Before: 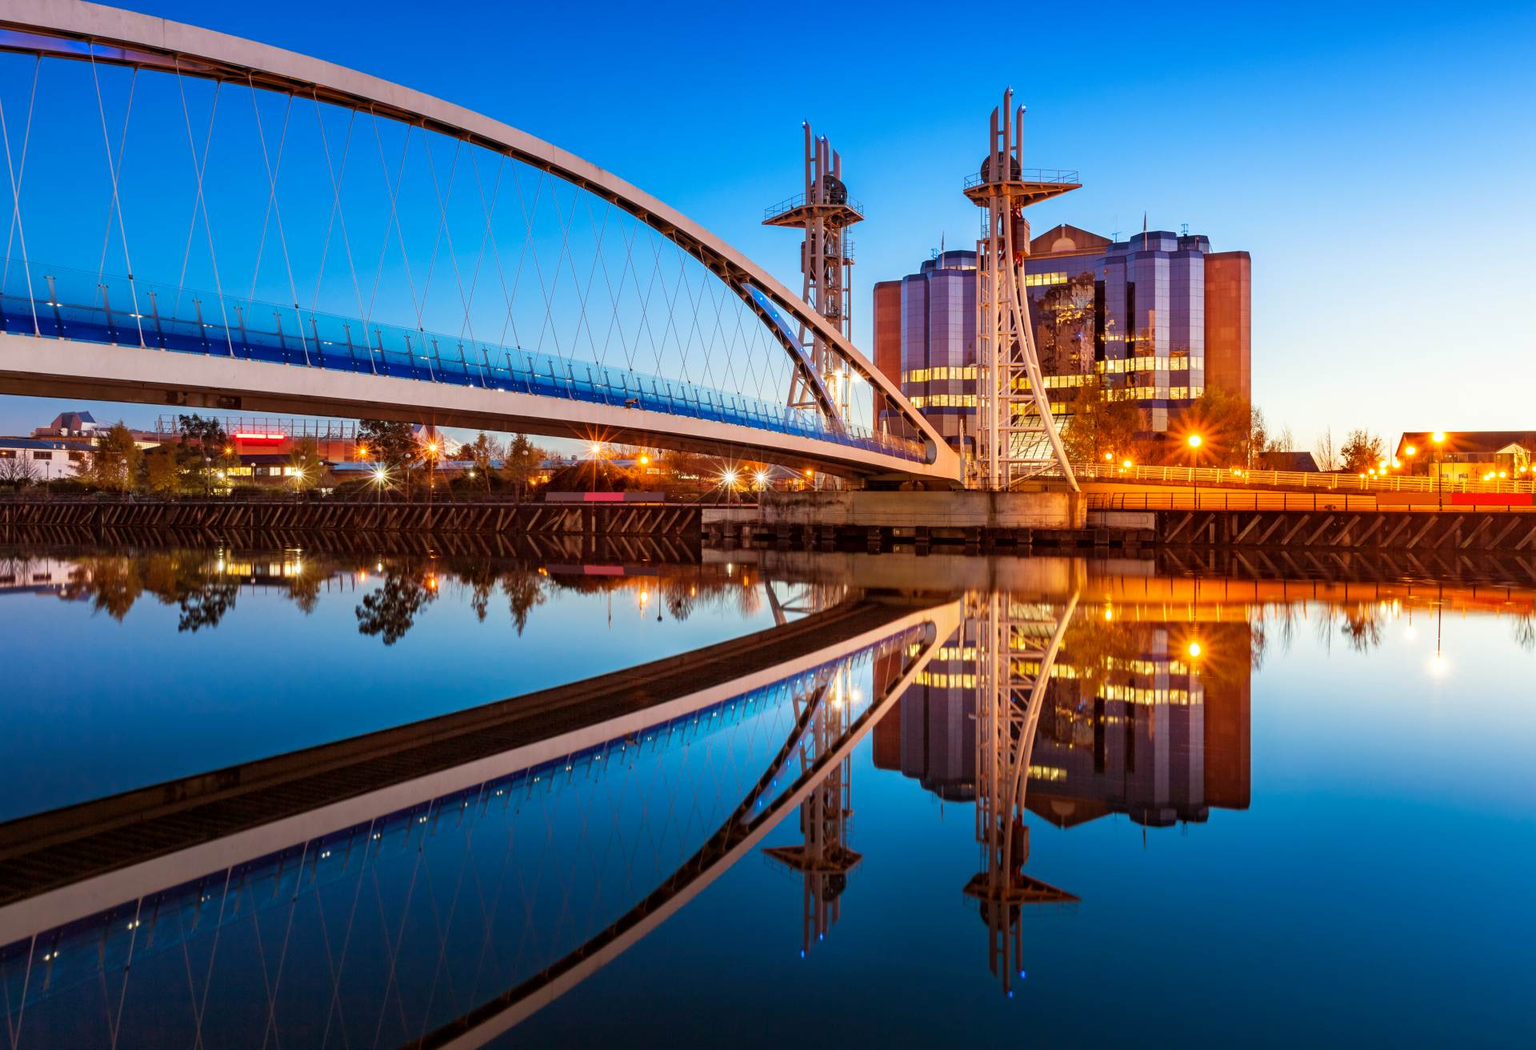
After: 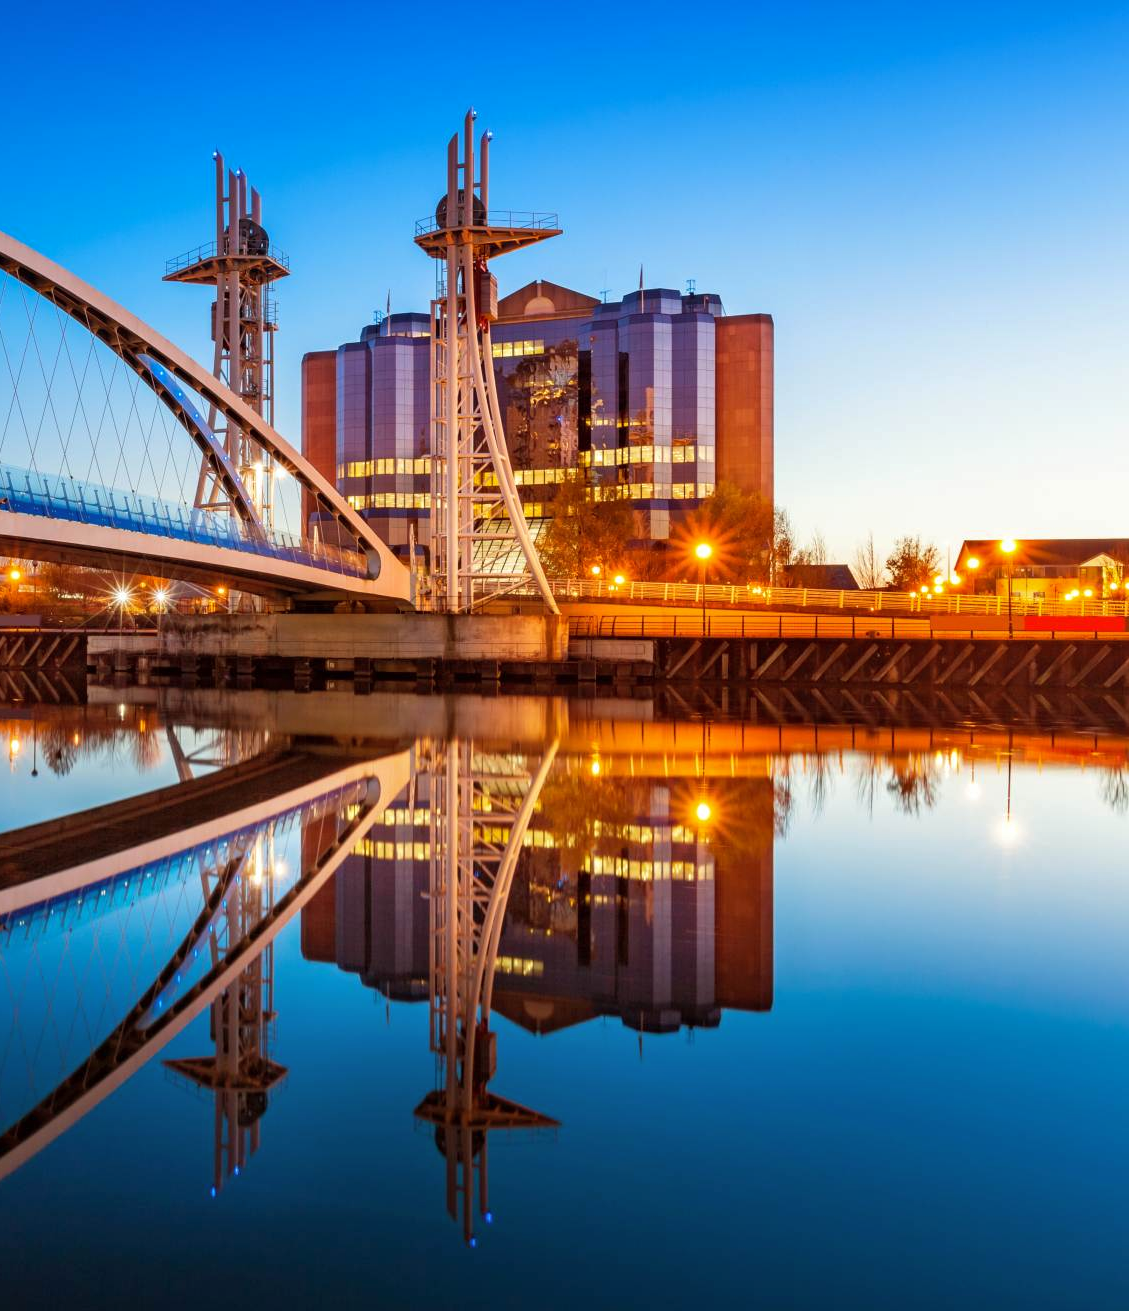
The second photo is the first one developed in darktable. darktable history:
tone equalizer: on, module defaults
shadows and highlights: shadows 24.85, highlights -26.41
crop: left 41.179%
